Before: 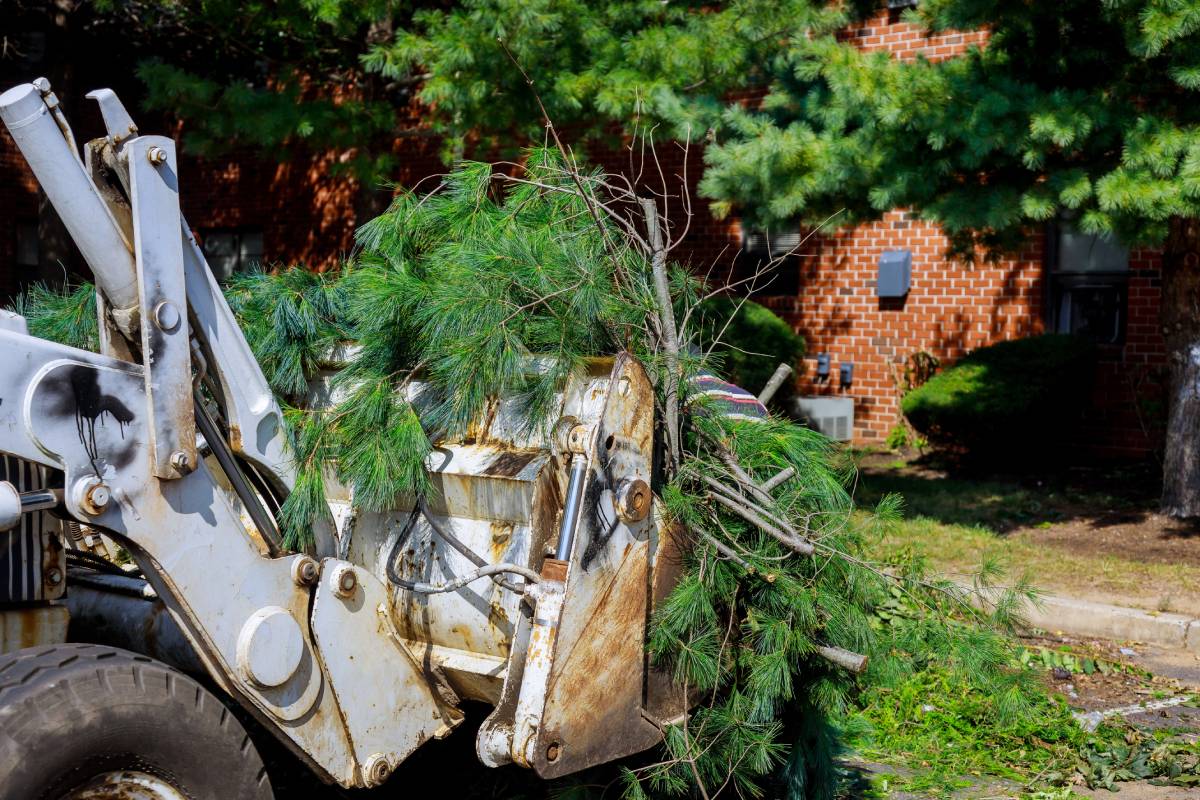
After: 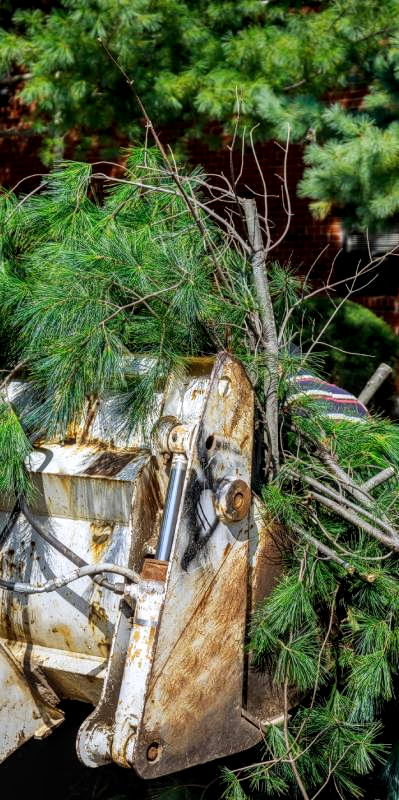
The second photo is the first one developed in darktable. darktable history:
tone equalizer: on, module defaults
local contrast: detail 130%
crop: left 33.36%, right 33.36%
